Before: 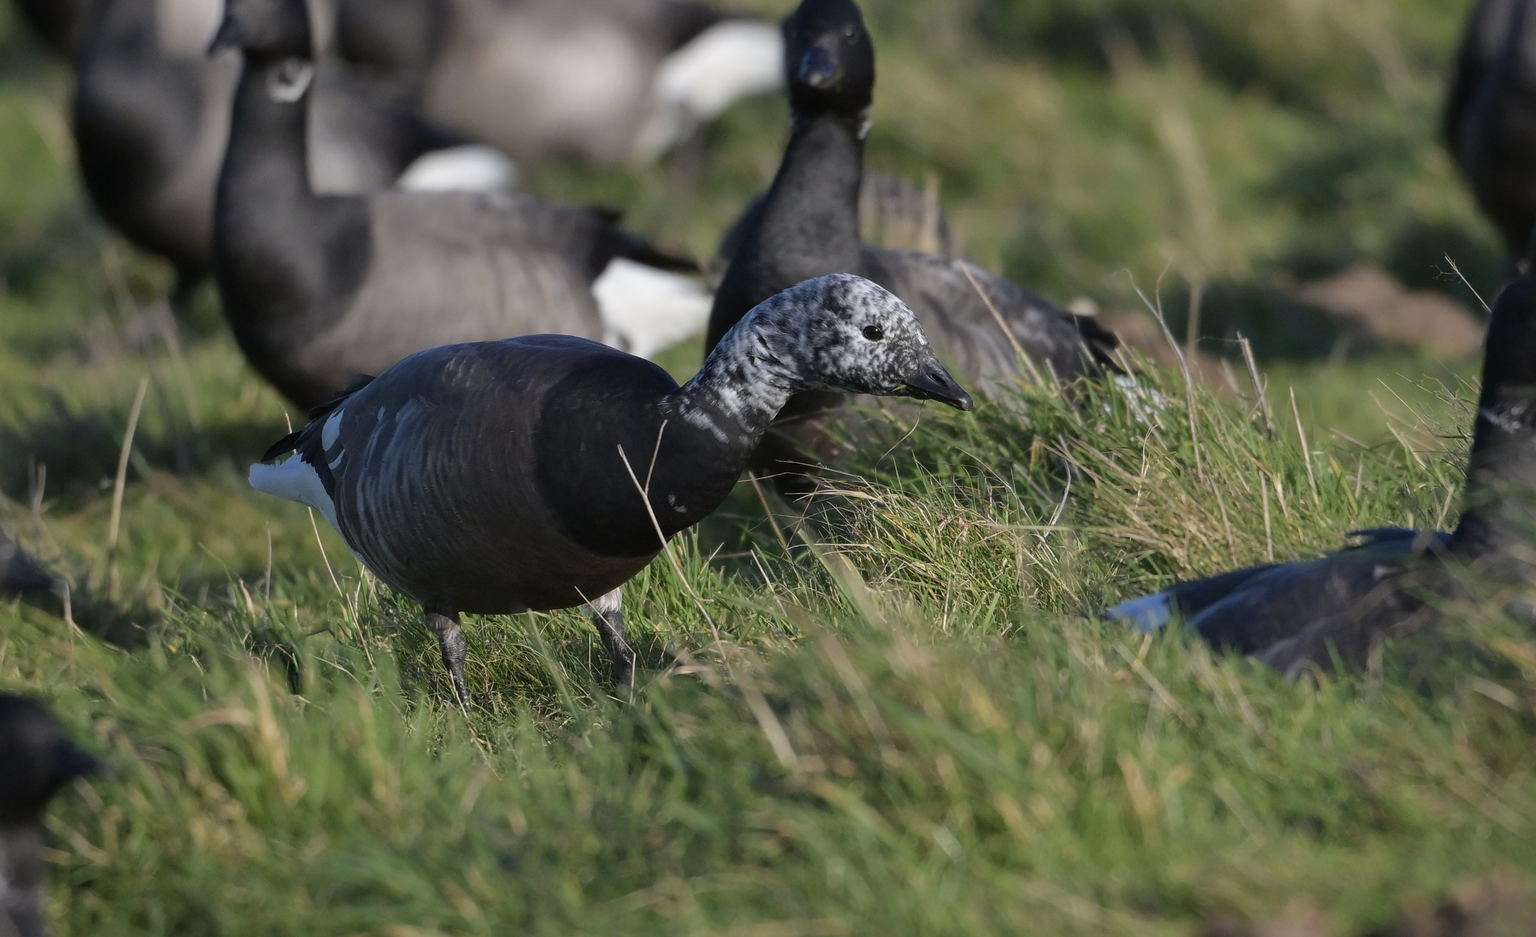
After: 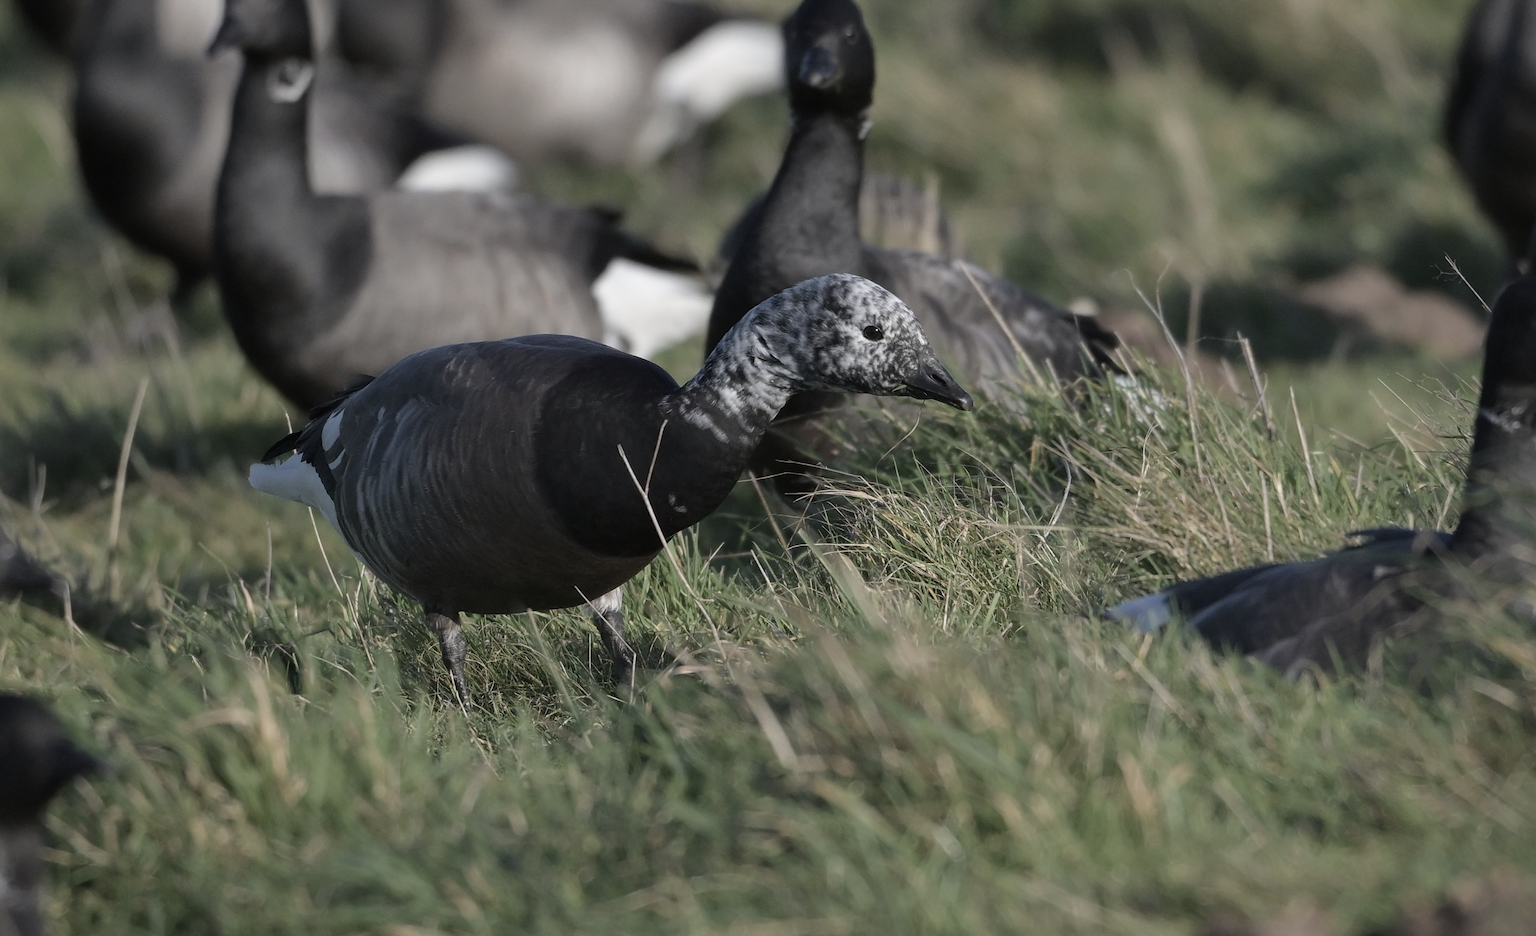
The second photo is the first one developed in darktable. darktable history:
color zones: curves: ch1 [(0, 0.292) (0.001, 0.292) (0.2, 0.264) (0.4, 0.248) (0.6, 0.248) (0.8, 0.264) (0.999, 0.292) (1, 0.292)]
